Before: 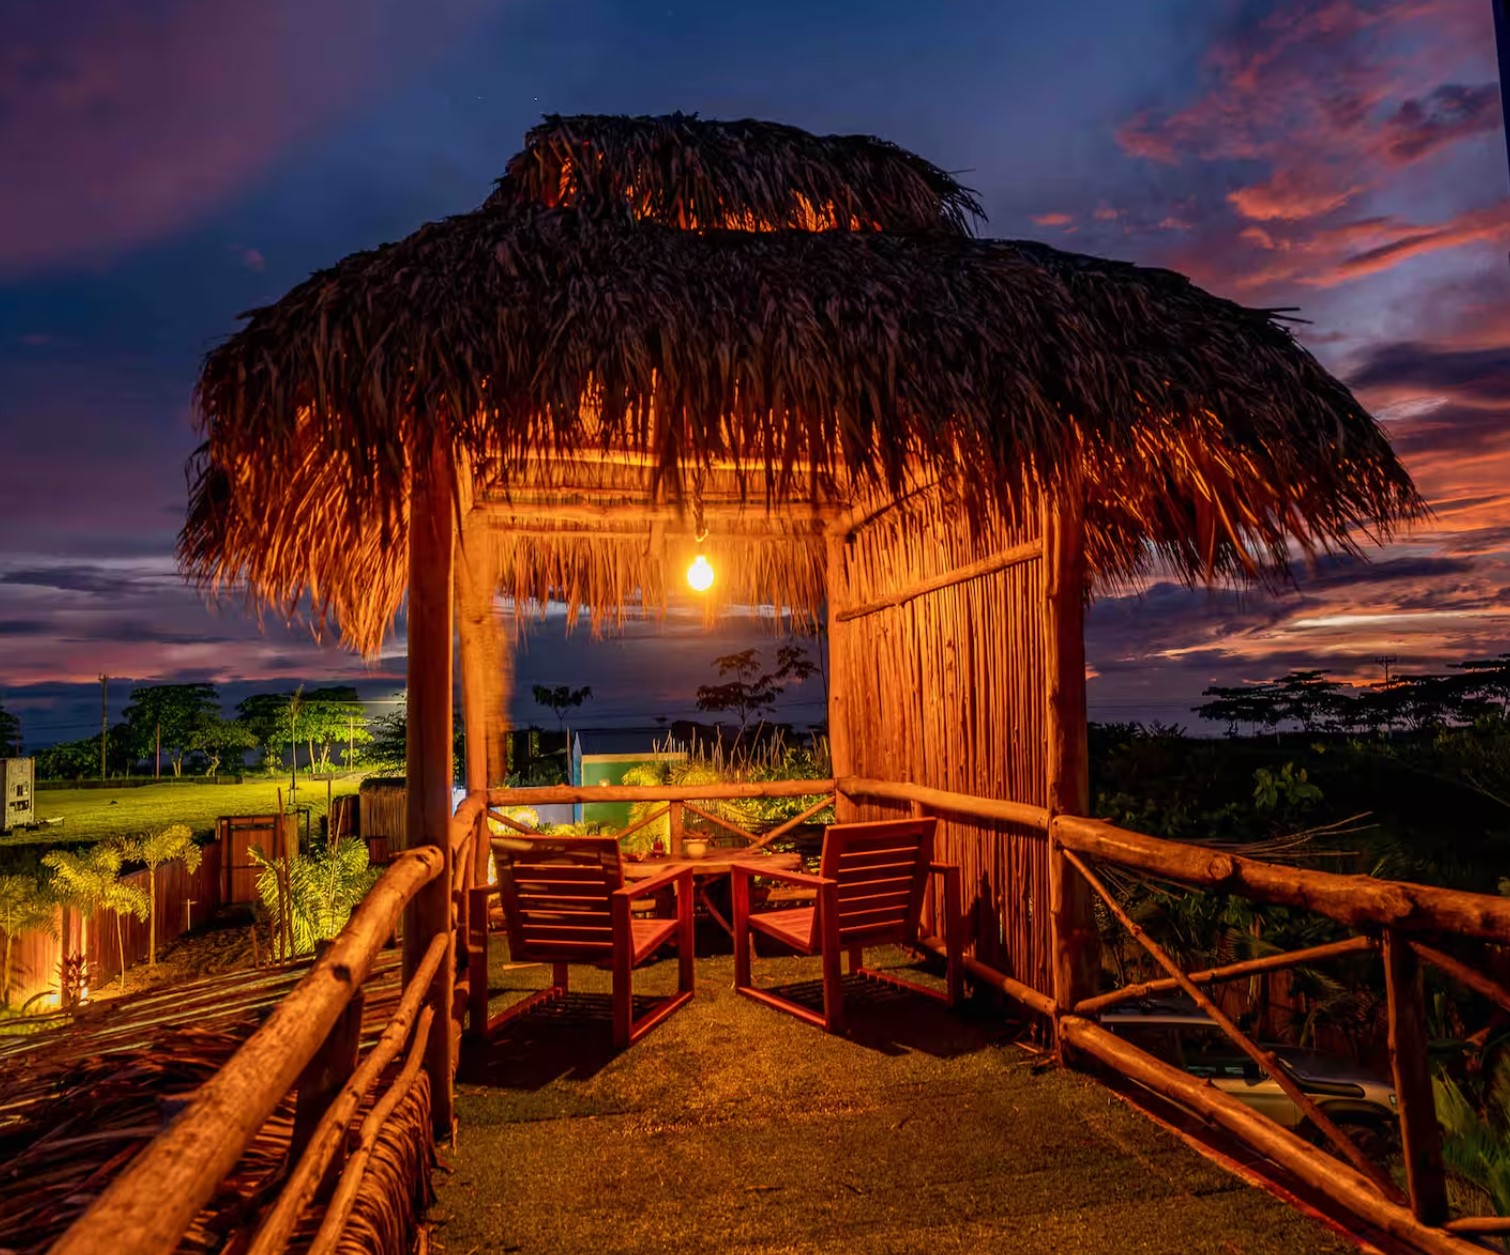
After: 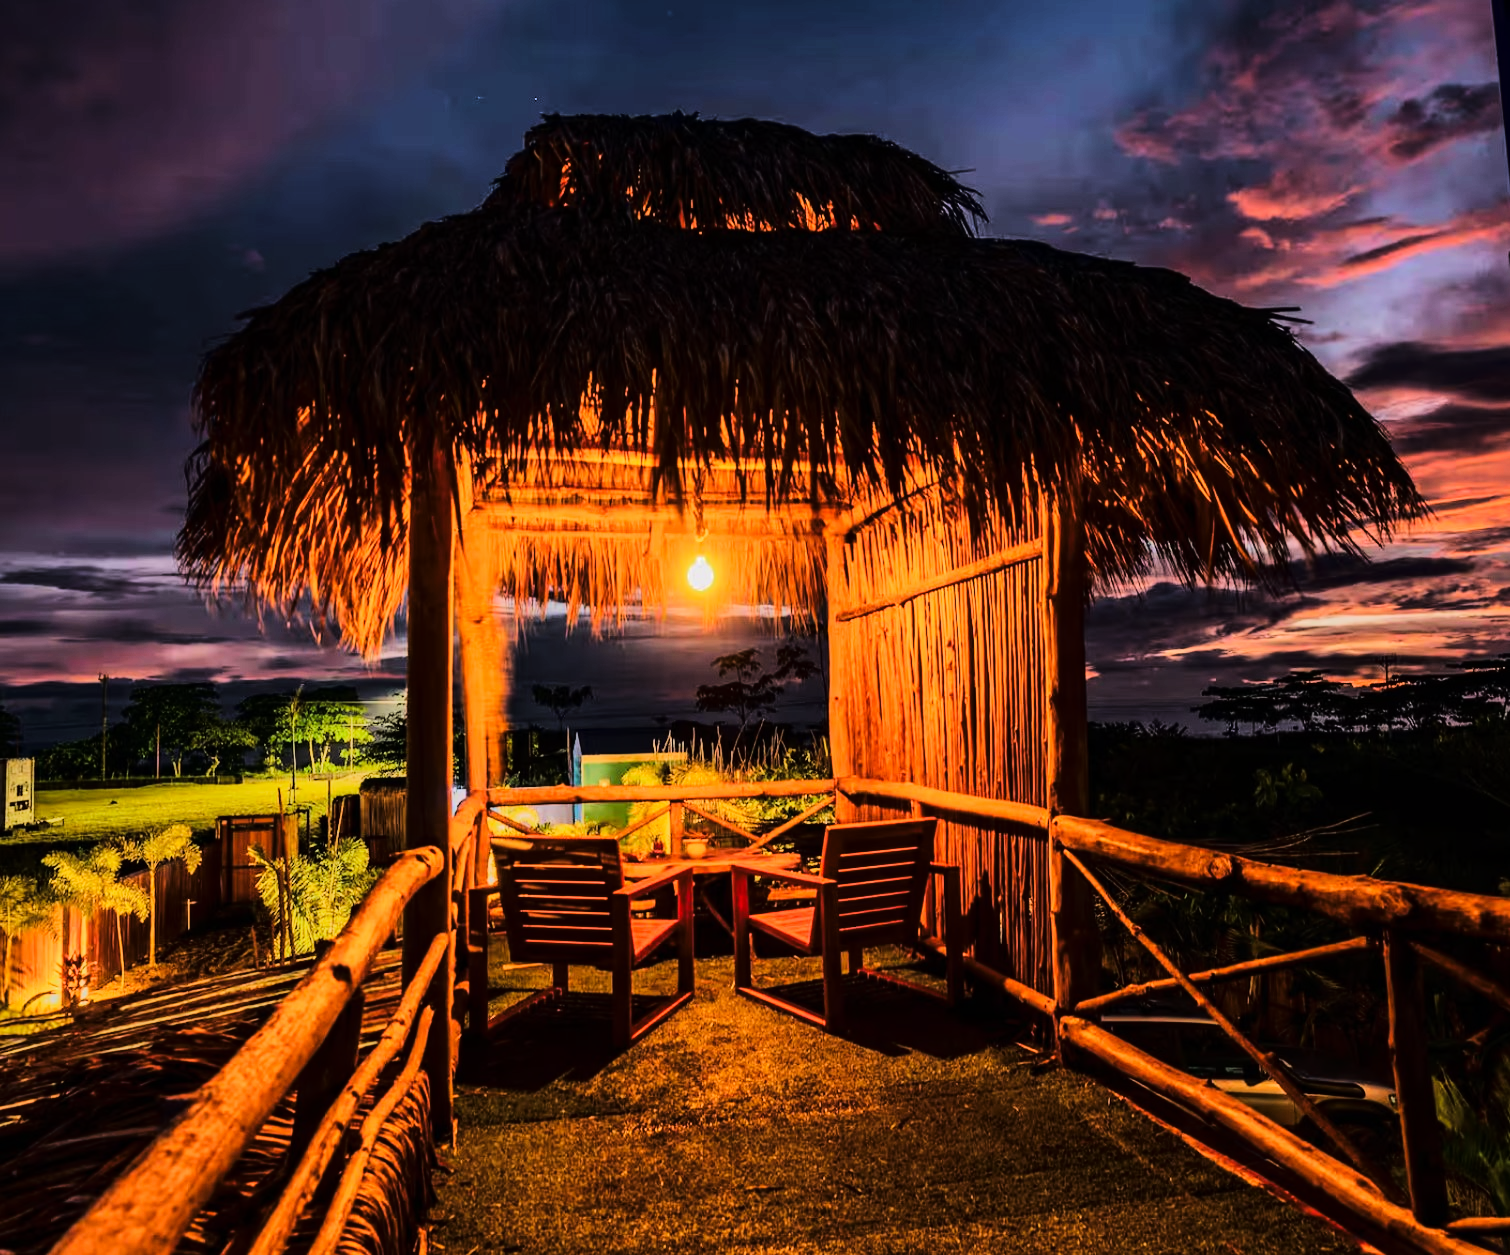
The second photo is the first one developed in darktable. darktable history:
tone curve: curves: ch0 [(0, 0) (0.003, 0.001) (0.011, 0.005) (0.025, 0.009) (0.044, 0.014) (0.069, 0.019) (0.1, 0.028) (0.136, 0.039) (0.177, 0.073) (0.224, 0.134) (0.277, 0.218) (0.335, 0.343) (0.399, 0.488) (0.468, 0.608) (0.543, 0.699) (0.623, 0.773) (0.709, 0.819) (0.801, 0.852) (0.898, 0.874) (1, 1)], color space Lab, linked channels, preserve colors none
